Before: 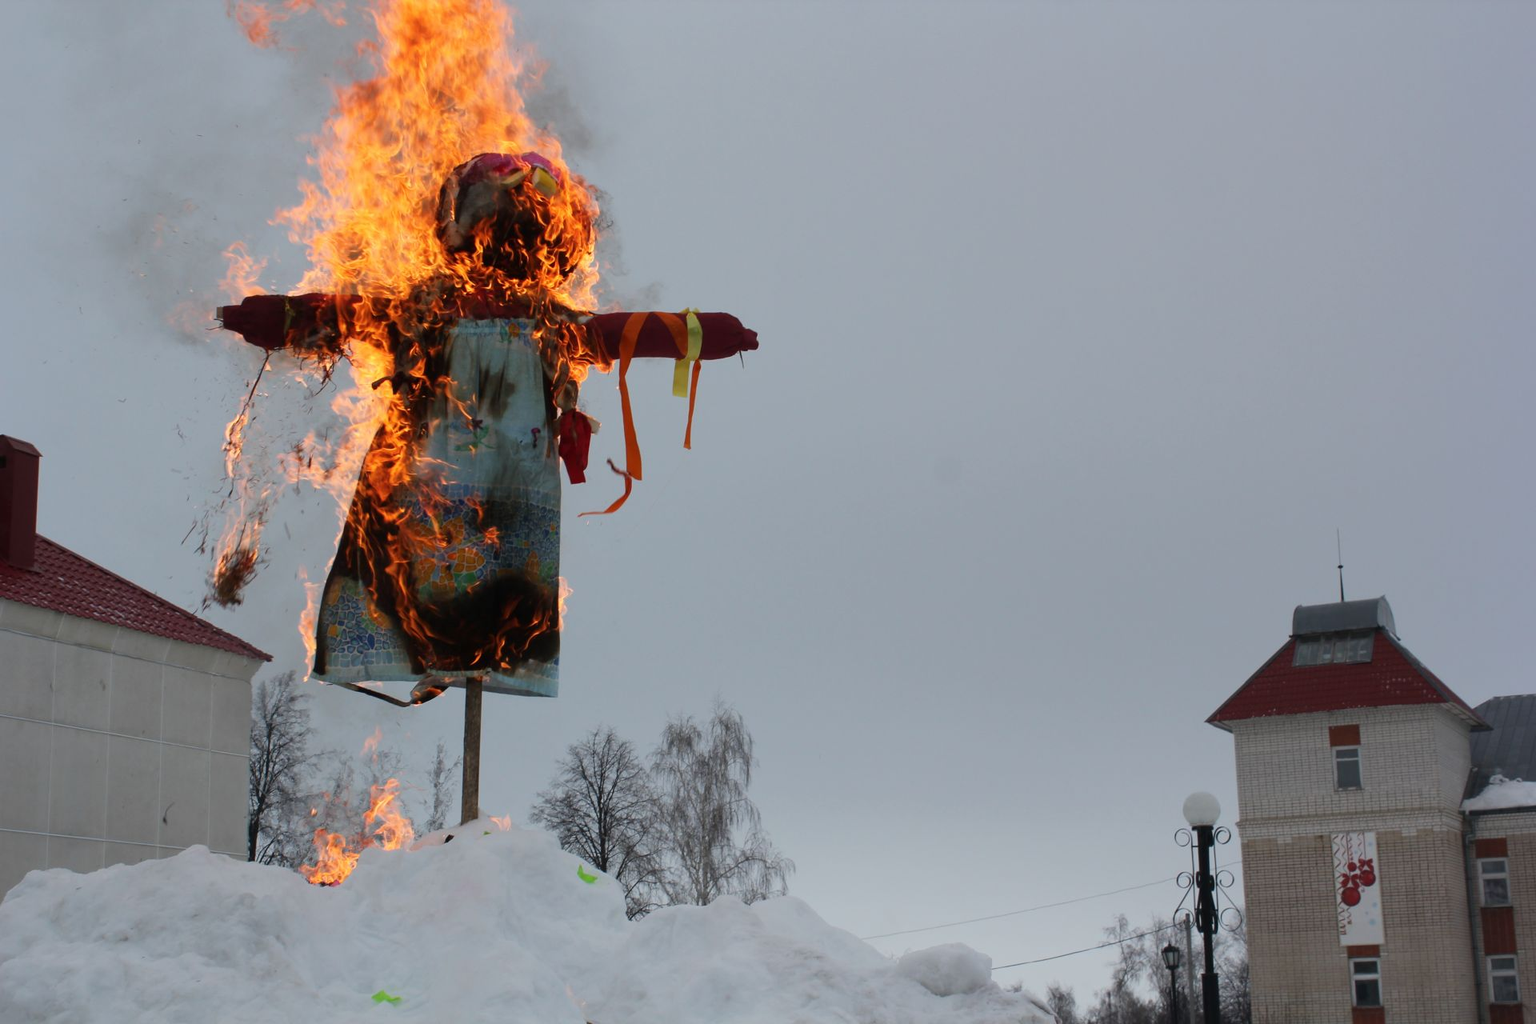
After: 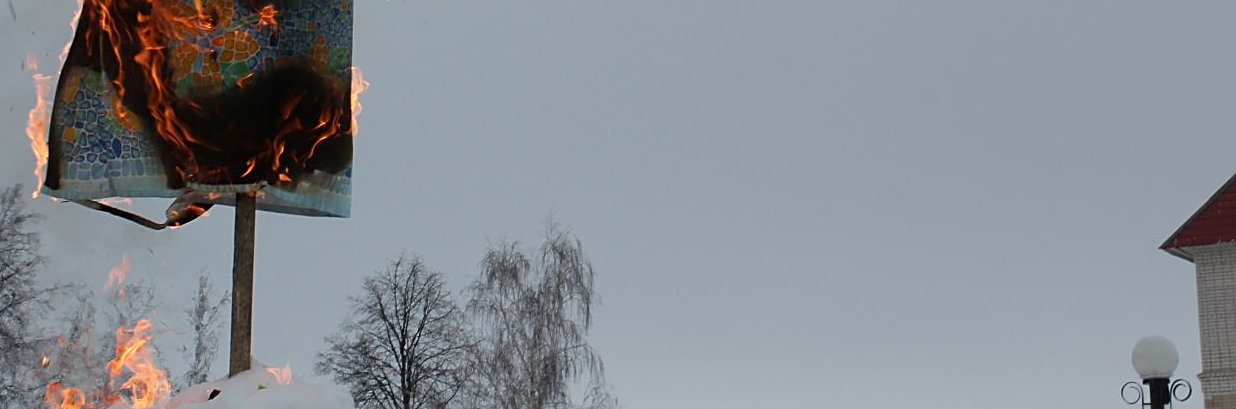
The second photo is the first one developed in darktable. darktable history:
sharpen: on, module defaults
crop: left 18.091%, top 51.13%, right 17.525%, bottom 16.85%
